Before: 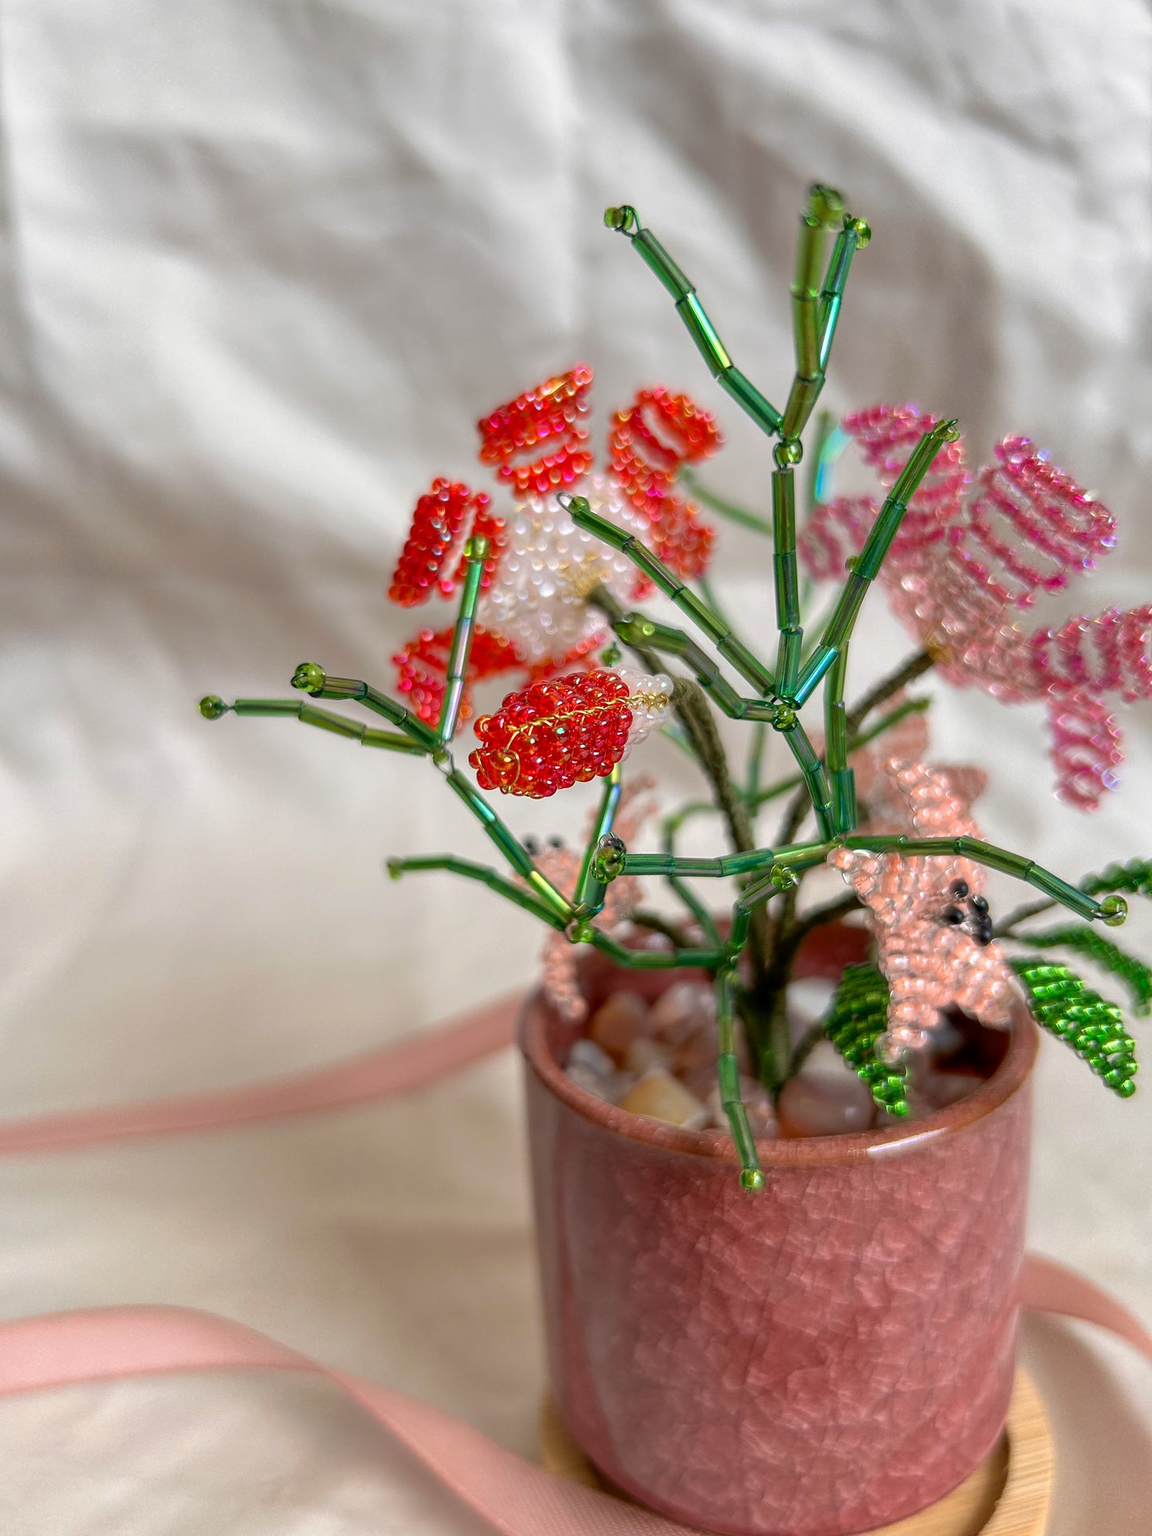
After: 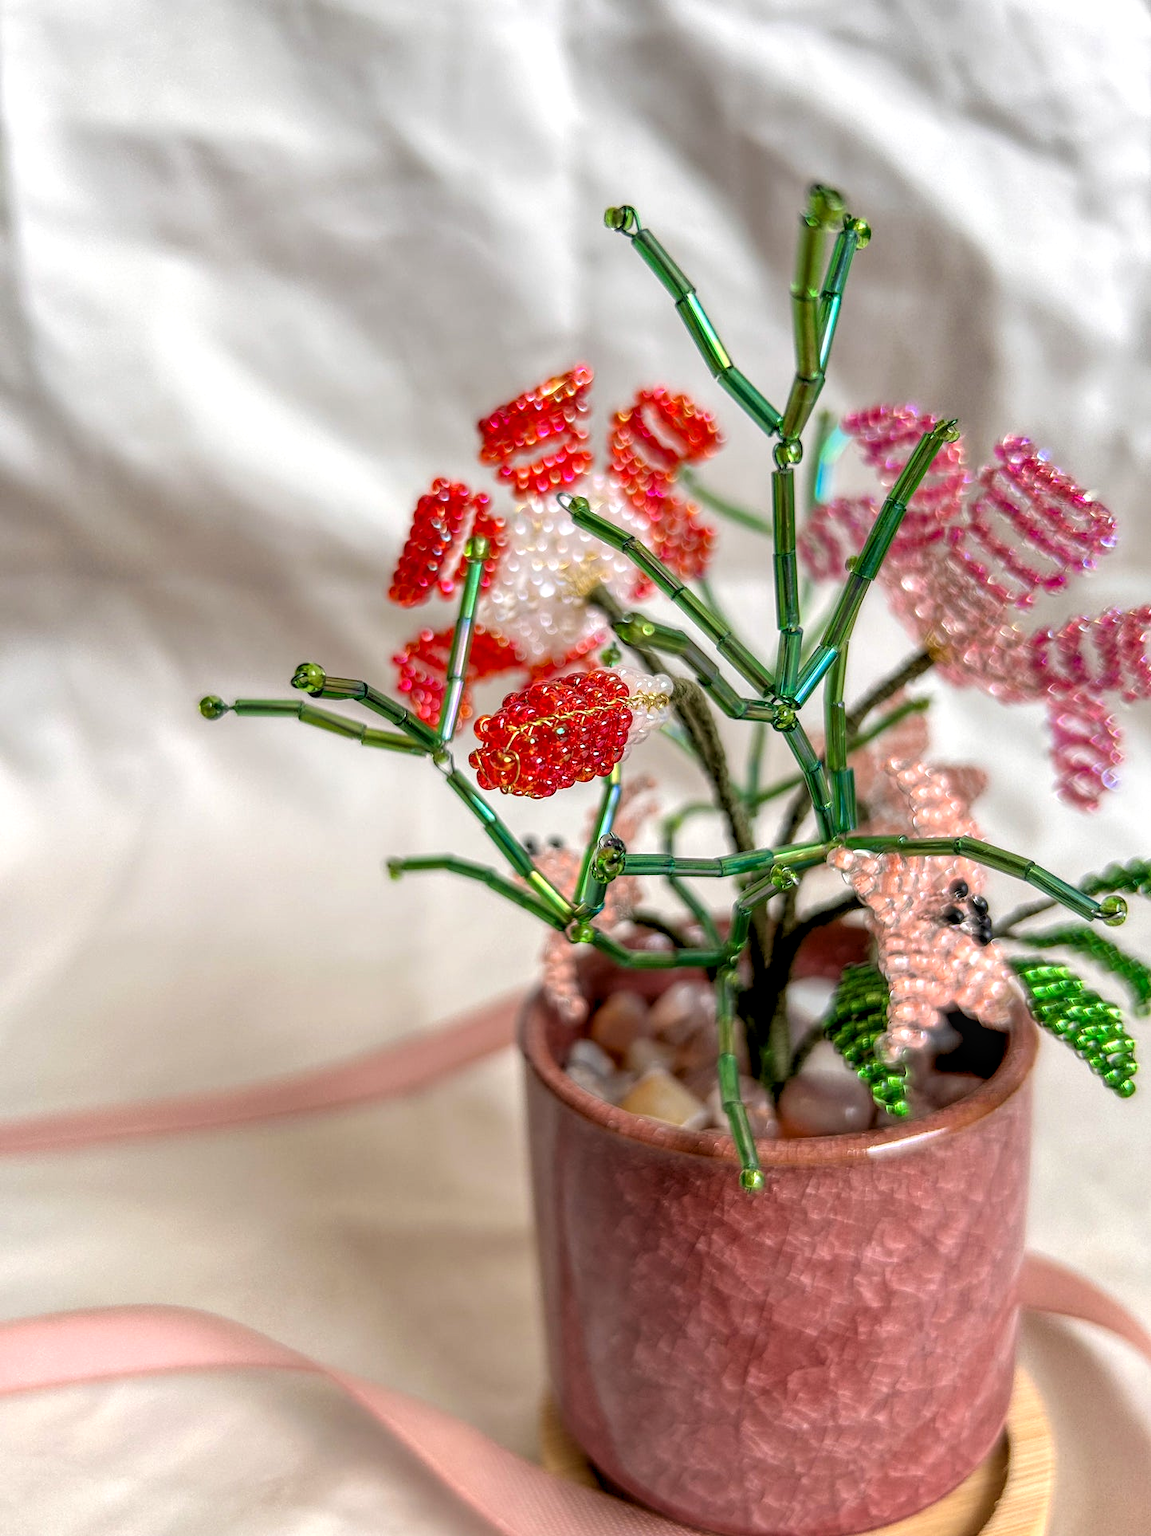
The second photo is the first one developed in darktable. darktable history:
rgb levels: levels [[0.01, 0.419, 0.839], [0, 0.5, 1], [0, 0.5, 1]]
local contrast: on, module defaults
contrast brightness saturation: contrast 0.07
